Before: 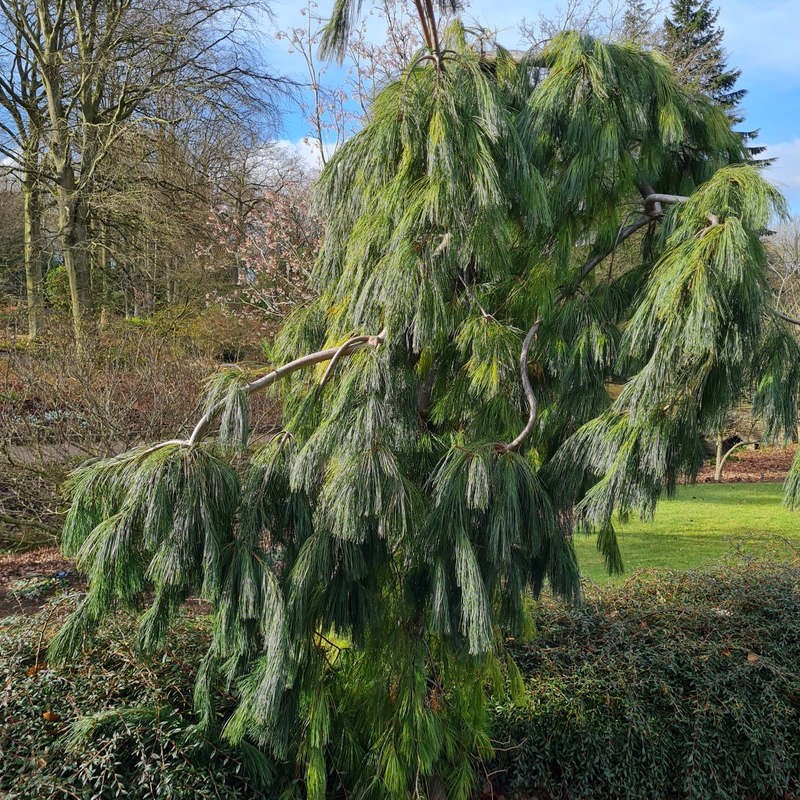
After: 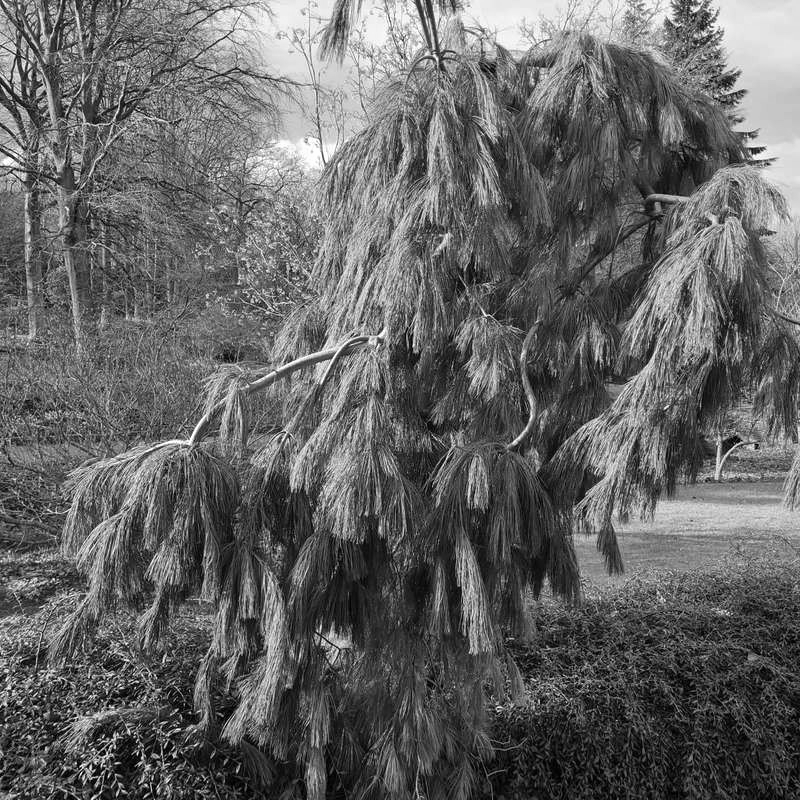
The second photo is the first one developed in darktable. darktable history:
velvia: strength 17%
monochrome: on, module defaults
base curve: curves: ch0 [(0, 0) (0.303, 0.277) (1, 1)]
exposure: exposure 0.258 EV, compensate highlight preservation false
